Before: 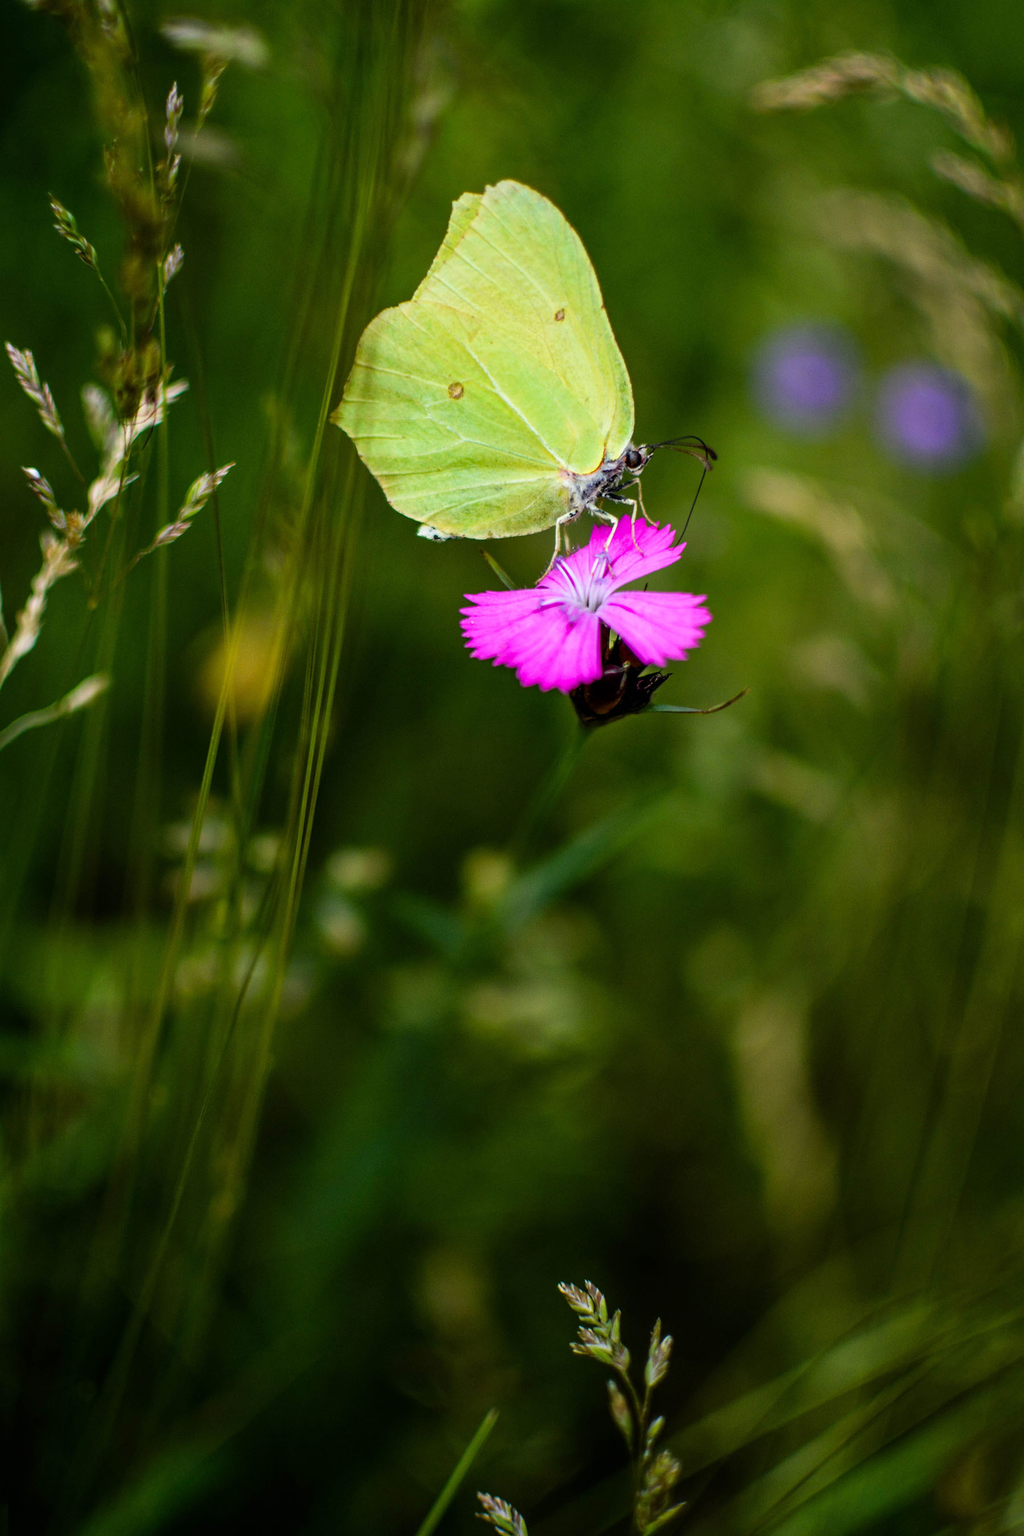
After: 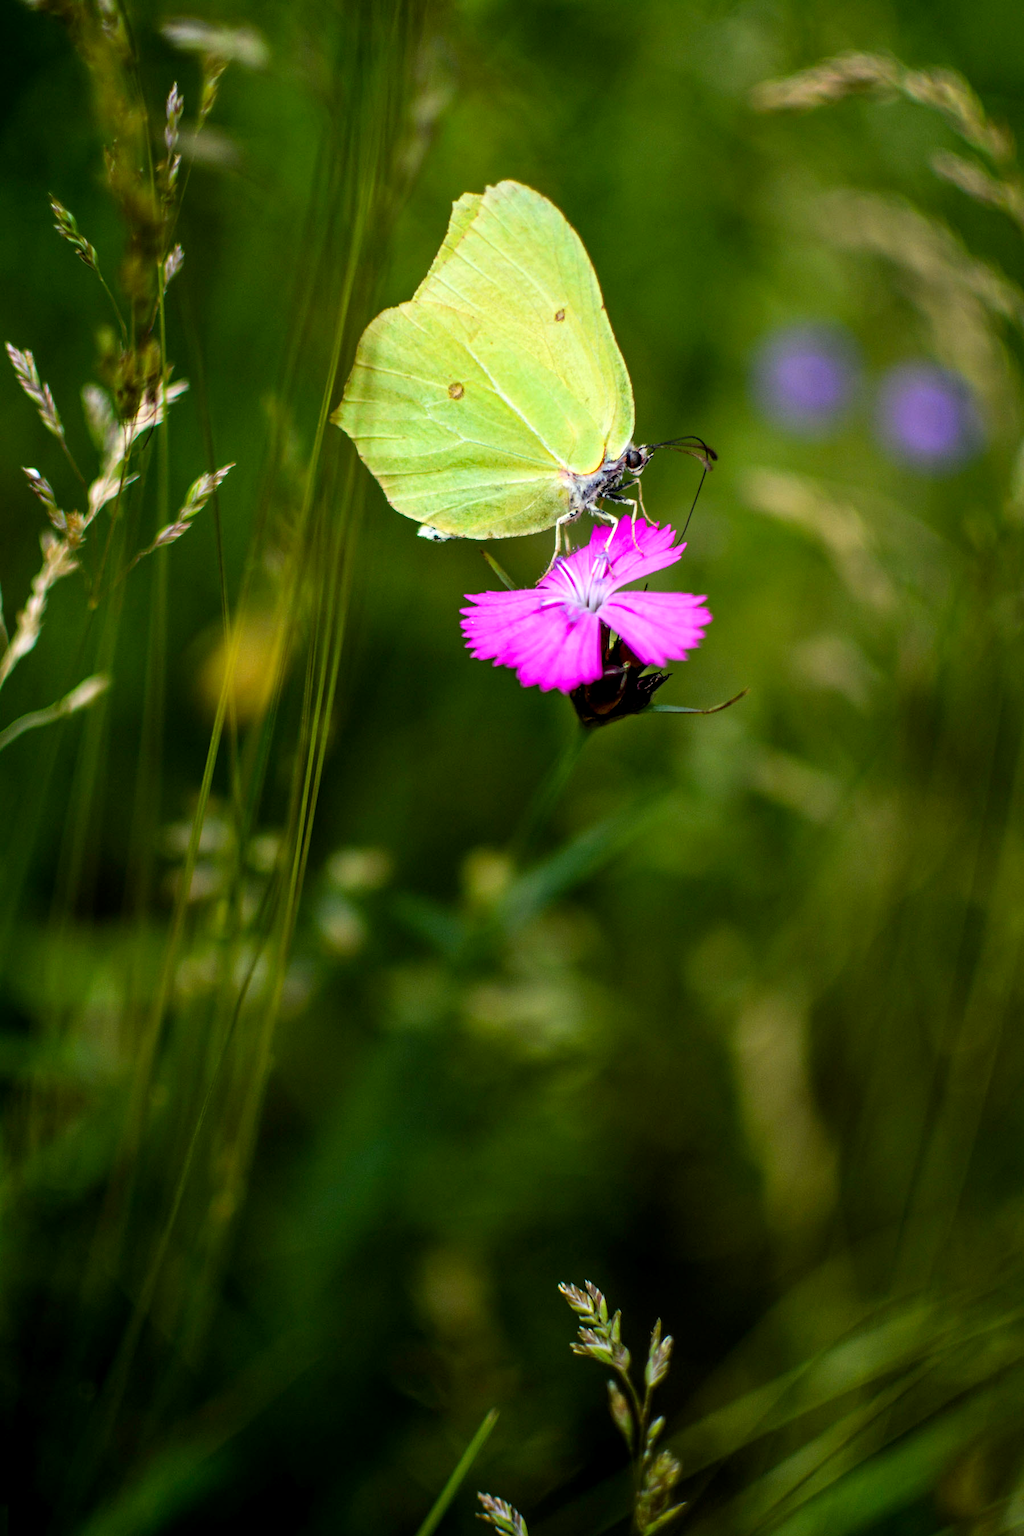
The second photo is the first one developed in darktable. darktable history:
exposure: black level correction 0.002, exposure 0.297 EV, compensate highlight preservation false
